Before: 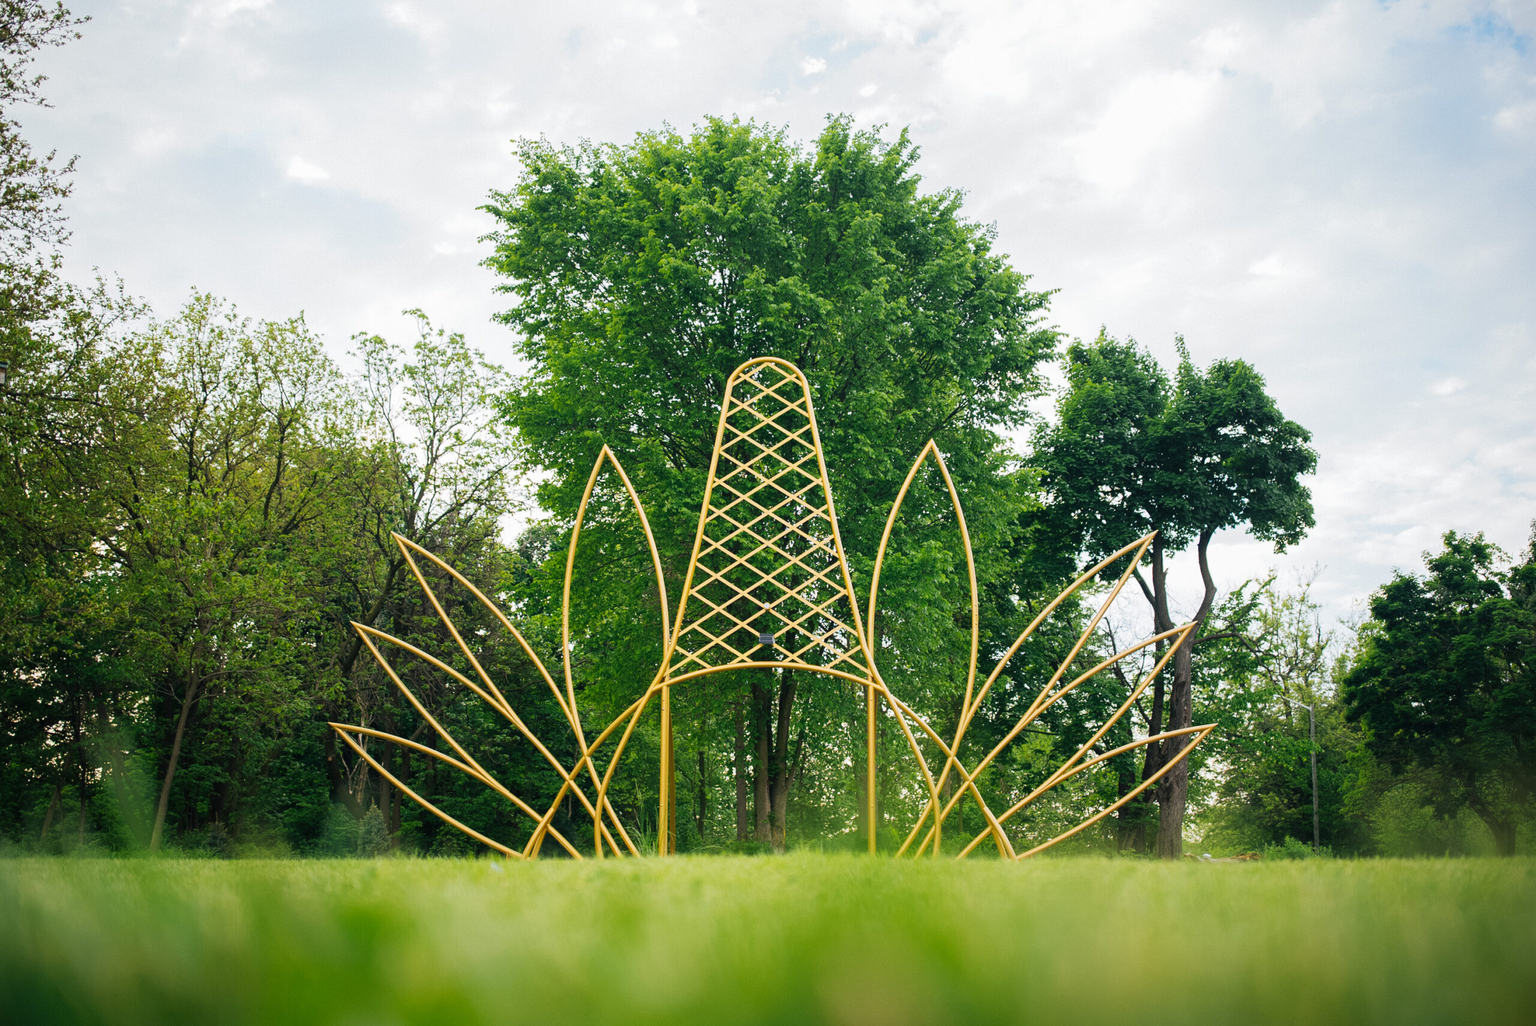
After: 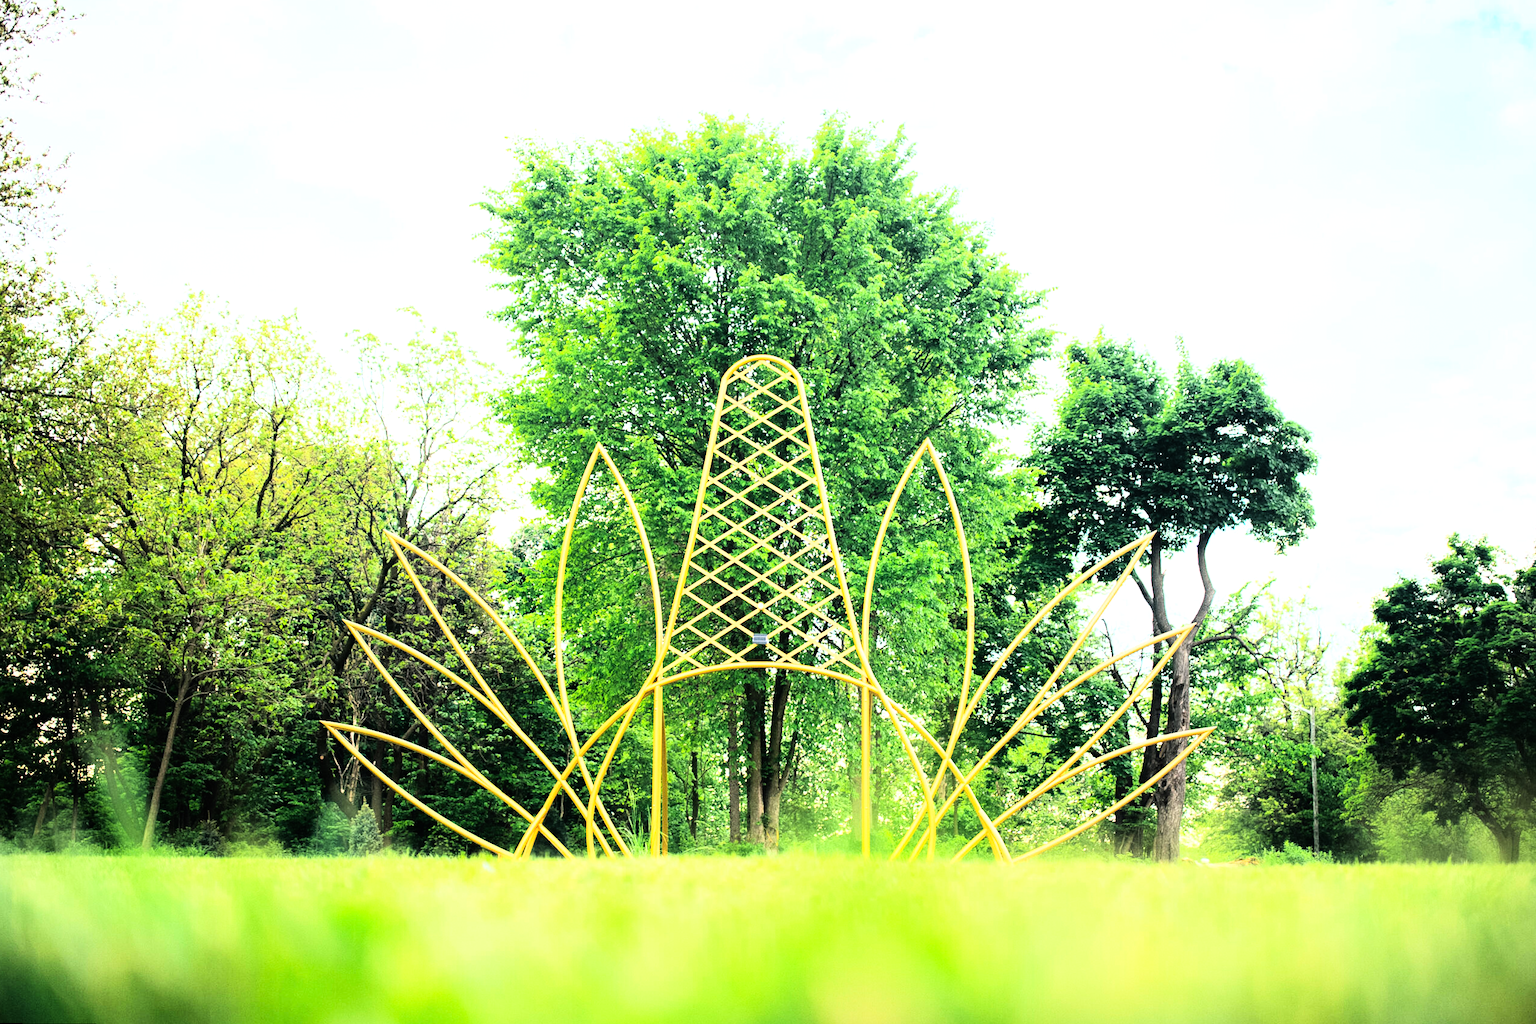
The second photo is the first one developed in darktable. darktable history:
rotate and perspective: rotation 0.192°, lens shift (horizontal) -0.015, crop left 0.005, crop right 0.996, crop top 0.006, crop bottom 0.99
rgb curve: curves: ch0 [(0, 0) (0.21, 0.15) (0.24, 0.21) (0.5, 0.75) (0.75, 0.96) (0.89, 0.99) (1, 1)]; ch1 [(0, 0.02) (0.21, 0.13) (0.25, 0.2) (0.5, 0.67) (0.75, 0.9) (0.89, 0.97) (1, 1)]; ch2 [(0, 0.02) (0.21, 0.13) (0.25, 0.2) (0.5, 0.67) (0.75, 0.9) (0.89, 0.97) (1, 1)], compensate middle gray true
exposure: exposure 0.781 EV, compensate highlight preservation false
